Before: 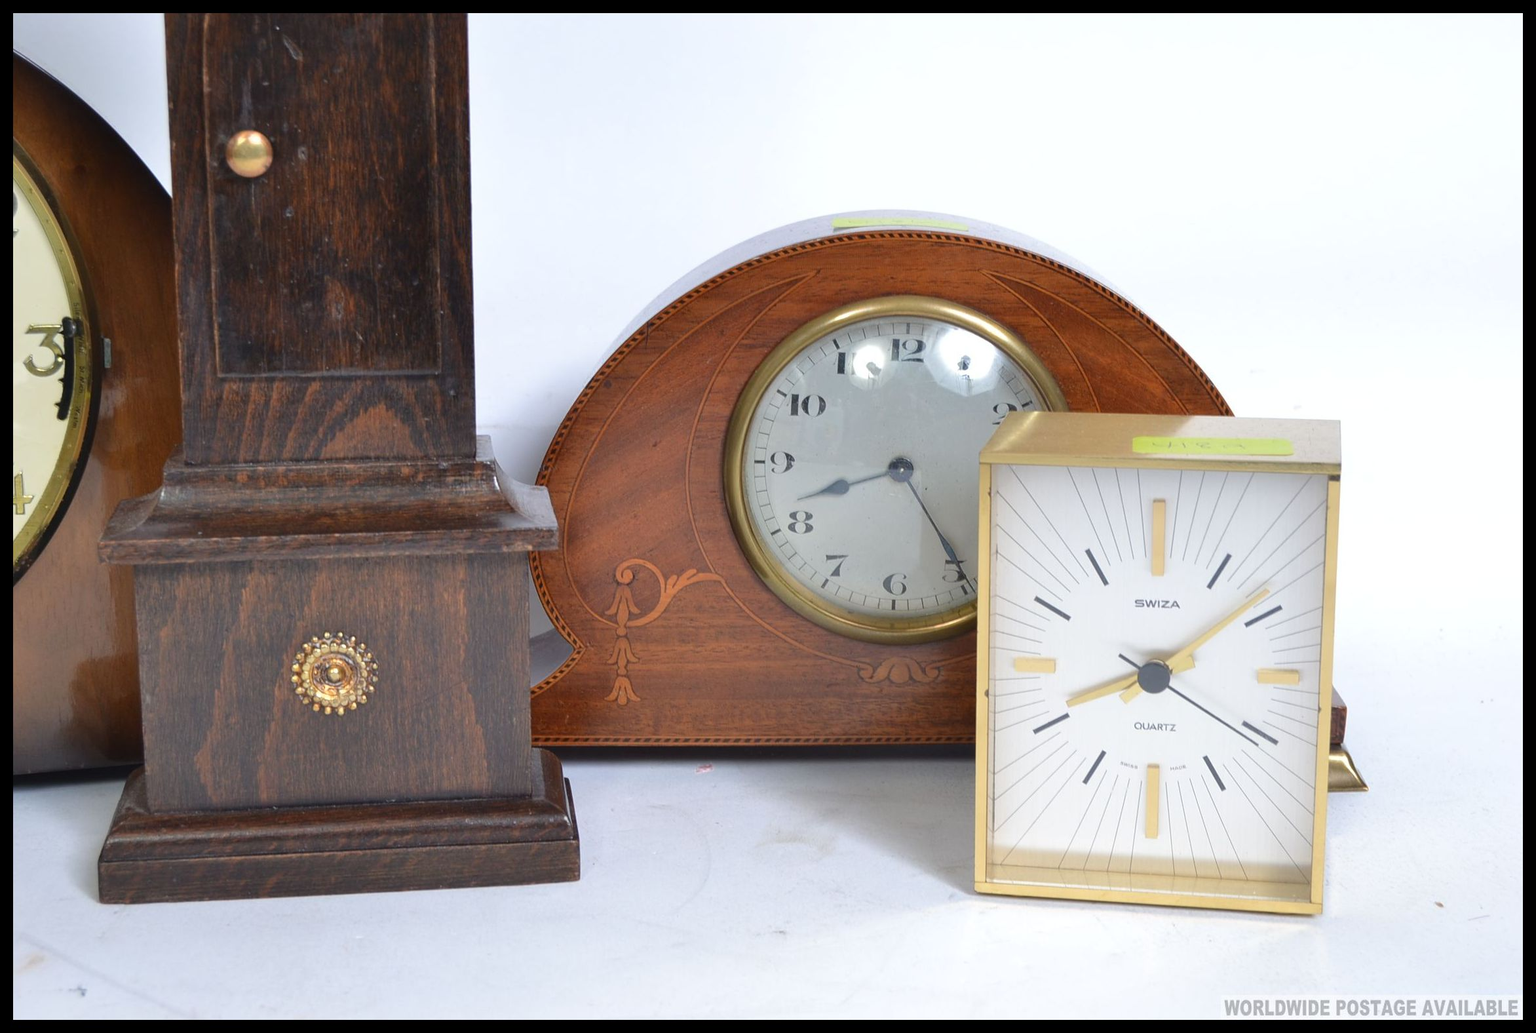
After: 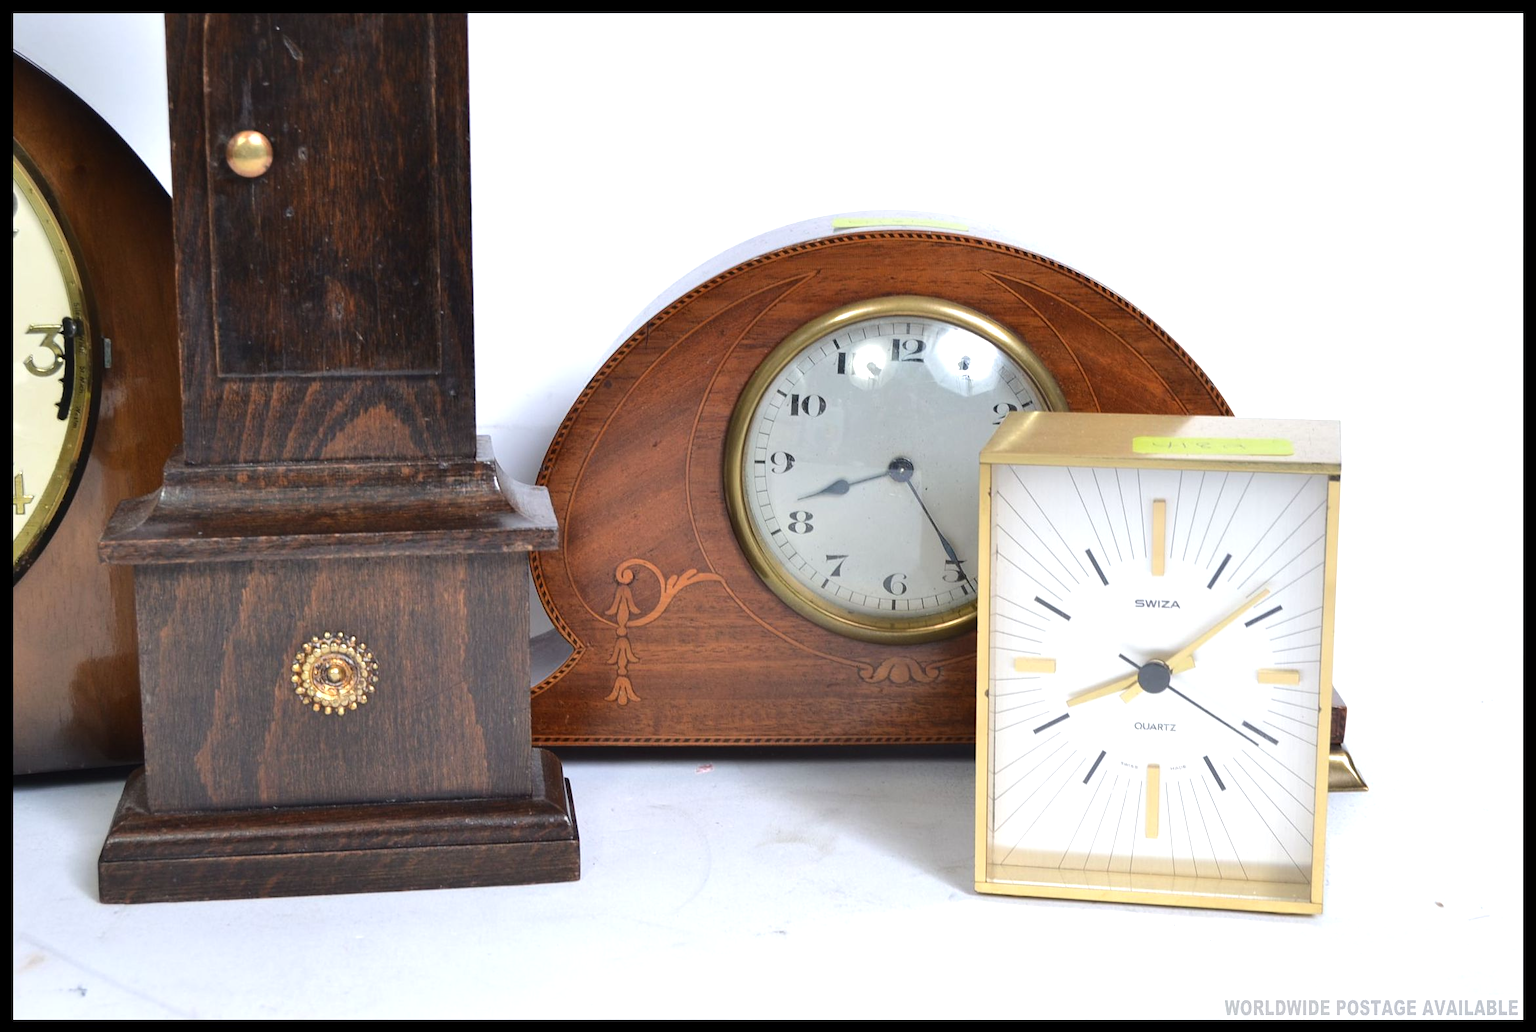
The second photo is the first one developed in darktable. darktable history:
tone equalizer: -8 EV -0.406 EV, -7 EV -0.368 EV, -6 EV -0.369 EV, -5 EV -0.242 EV, -3 EV 0.235 EV, -2 EV 0.335 EV, -1 EV 0.372 EV, +0 EV 0.389 EV, edges refinement/feathering 500, mask exposure compensation -1.57 EV, preserve details no
